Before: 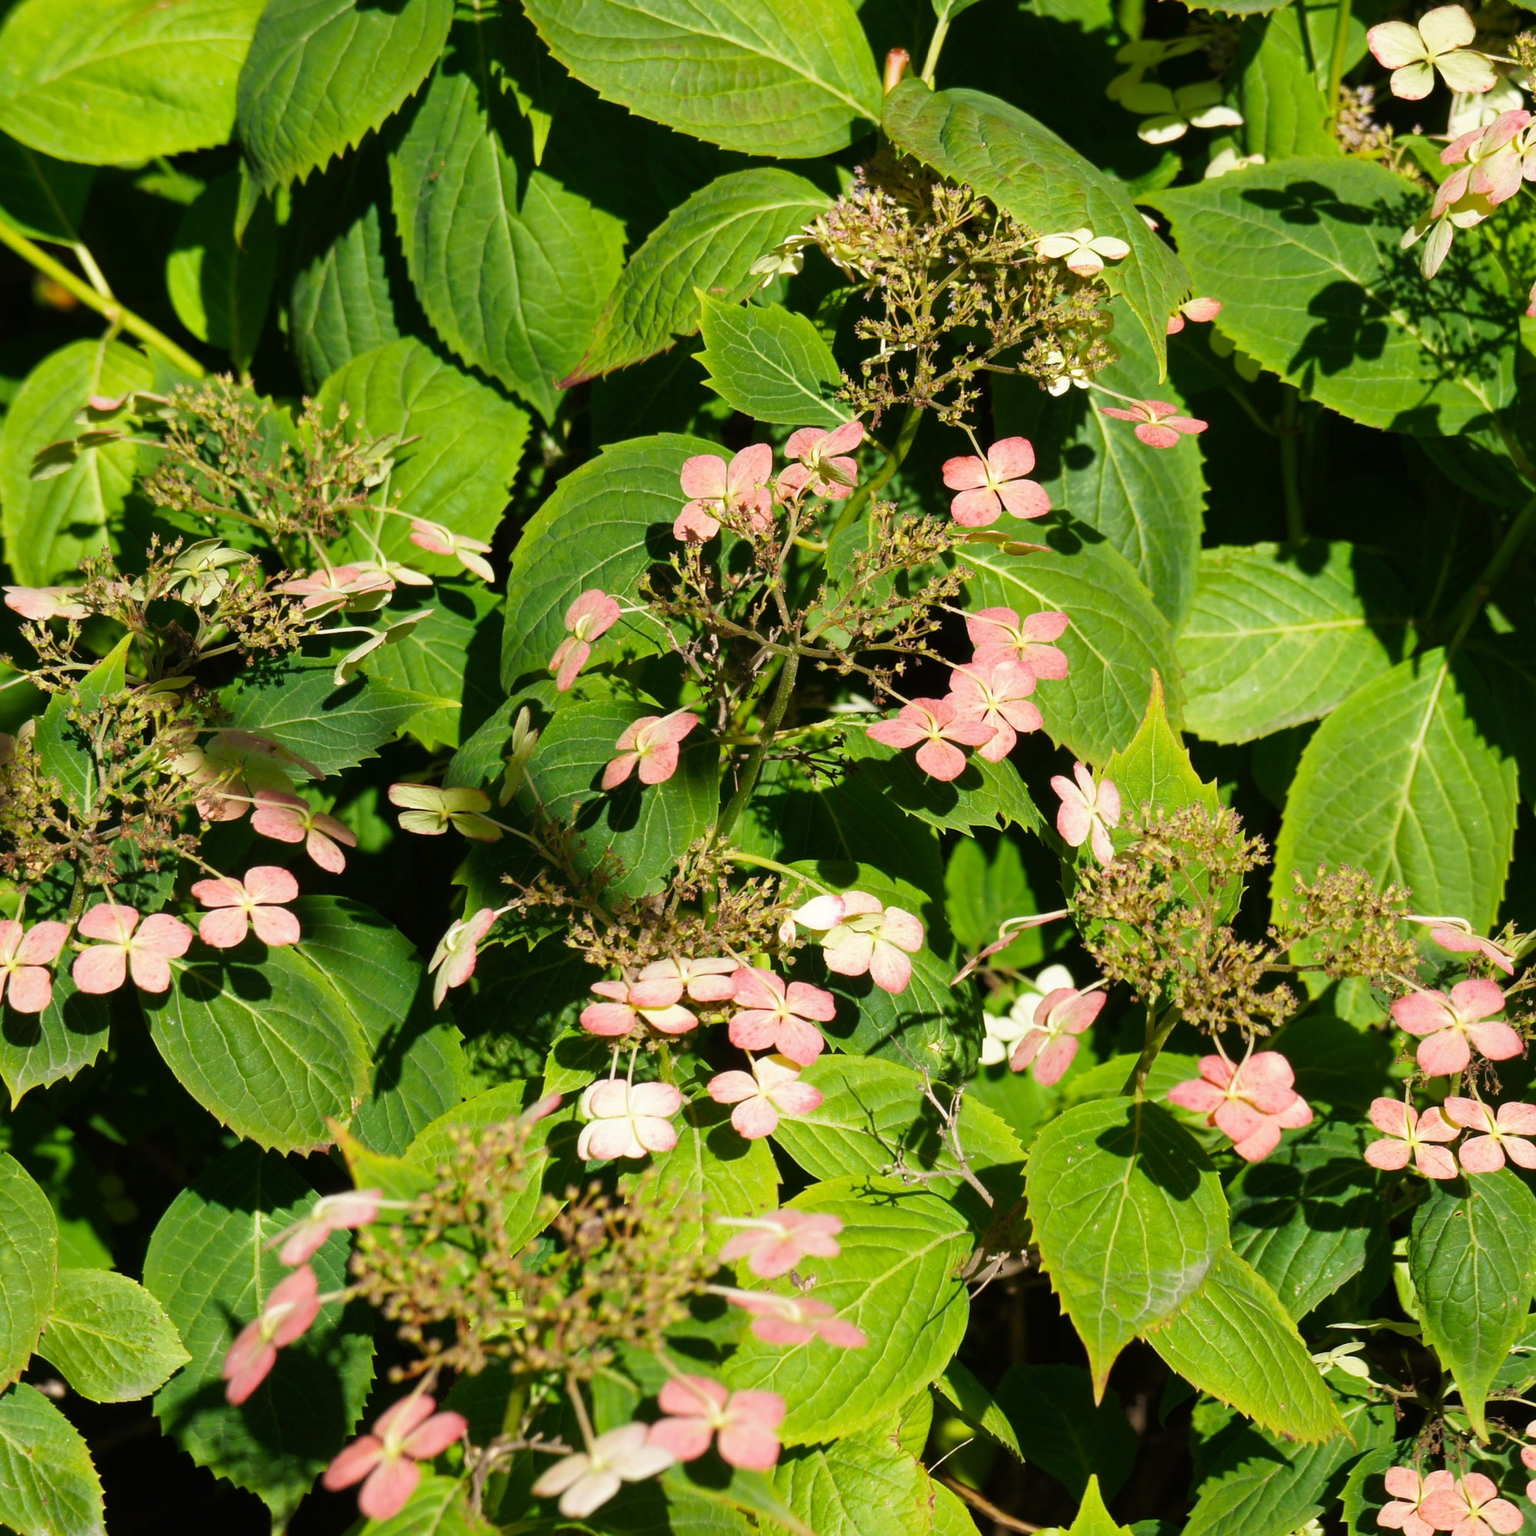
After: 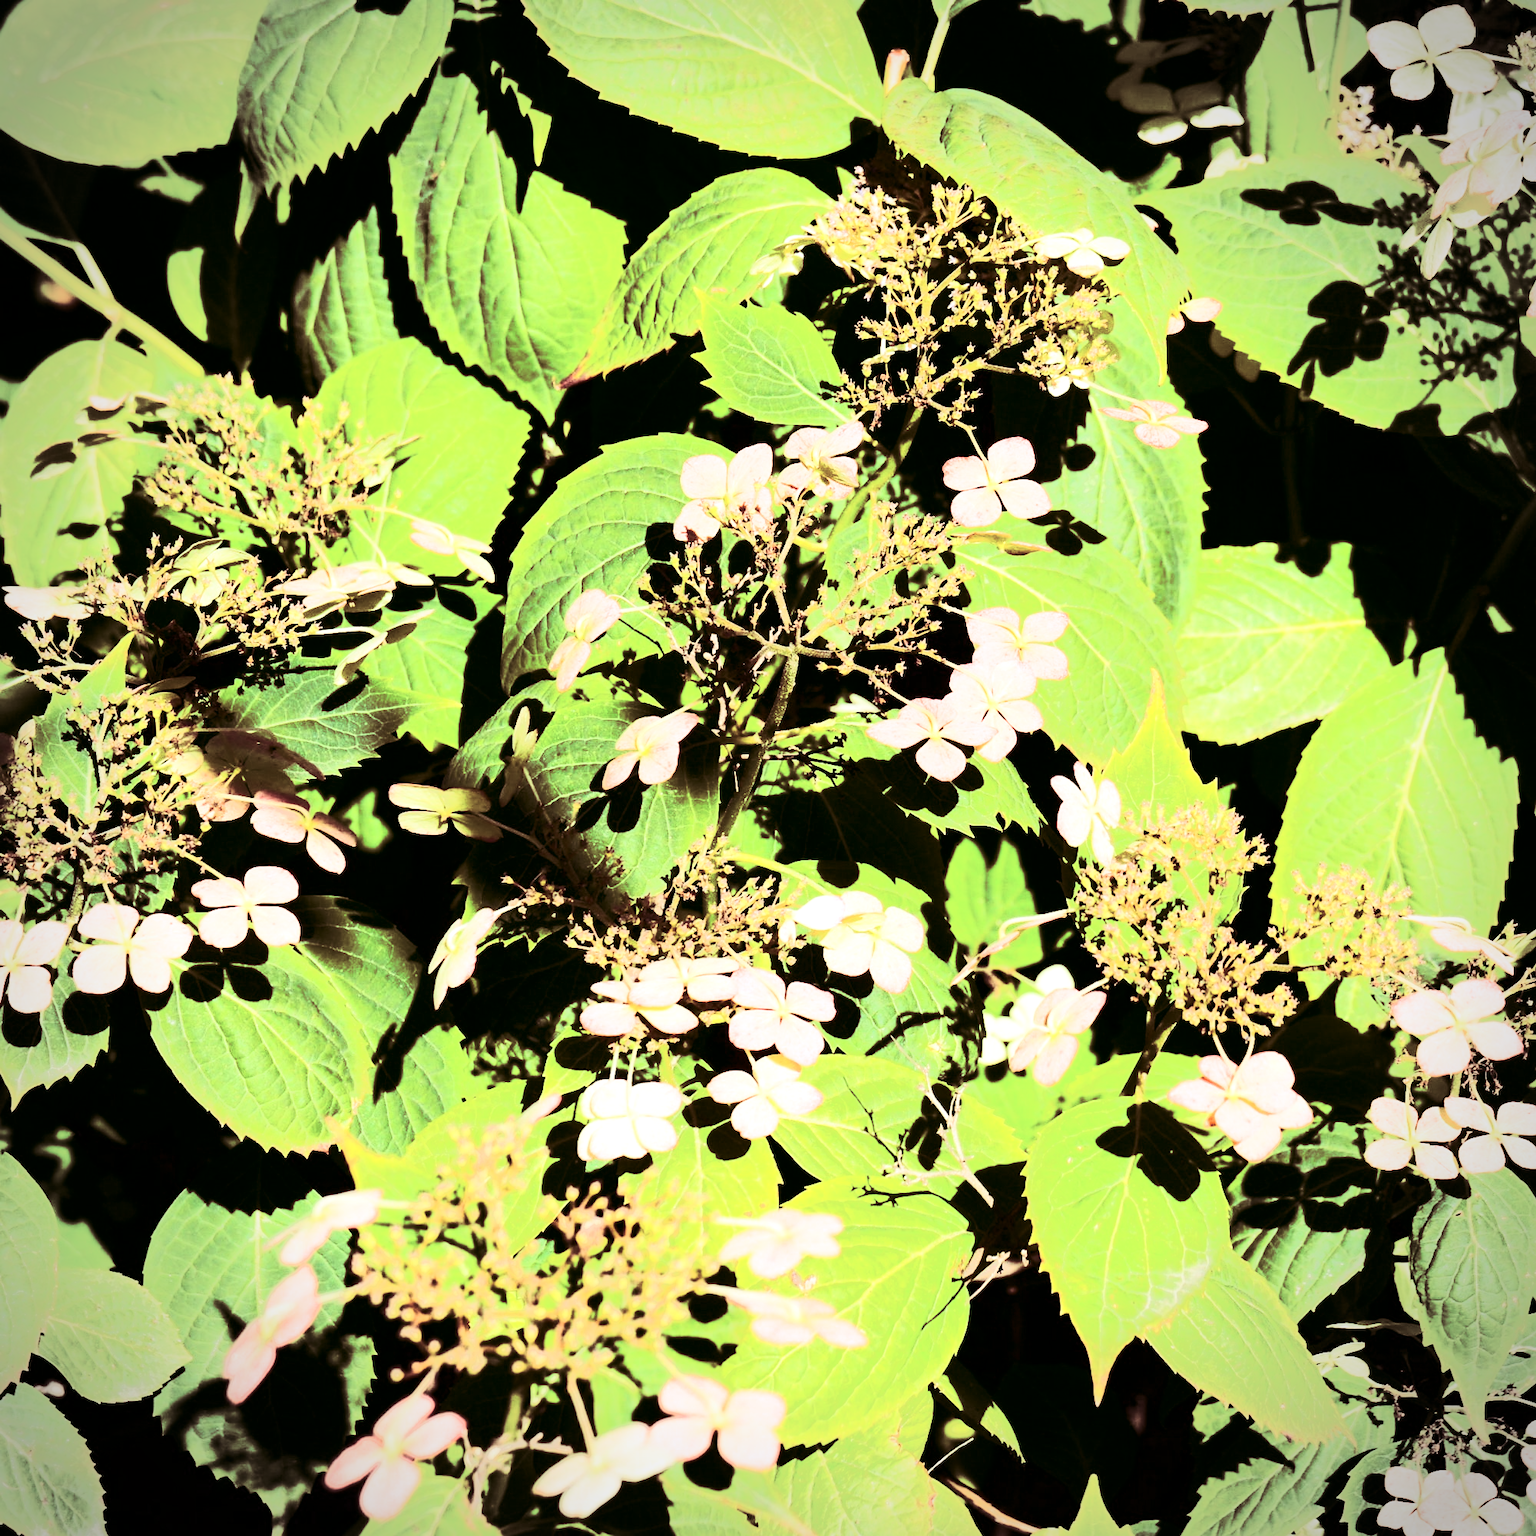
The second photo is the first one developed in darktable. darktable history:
vignetting: unbound false
contrast brightness saturation: contrast 0.5, saturation -0.1
split-toning: on, module defaults
tone equalizer: -7 EV -0.63 EV, -6 EV 1 EV, -5 EV -0.45 EV, -4 EV 0.43 EV, -3 EV 0.41 EV, -2 EV 0.15 EV, -1 EV -0.15 EV, +0 EV -0.39 EV, smoothing diameter 25%, edges refinement/feathering 10, preserve details guided filter
exposure: black level correction 0, exposure 0.953 EV, compensate exposure bias true, compensate highlight preservation false
